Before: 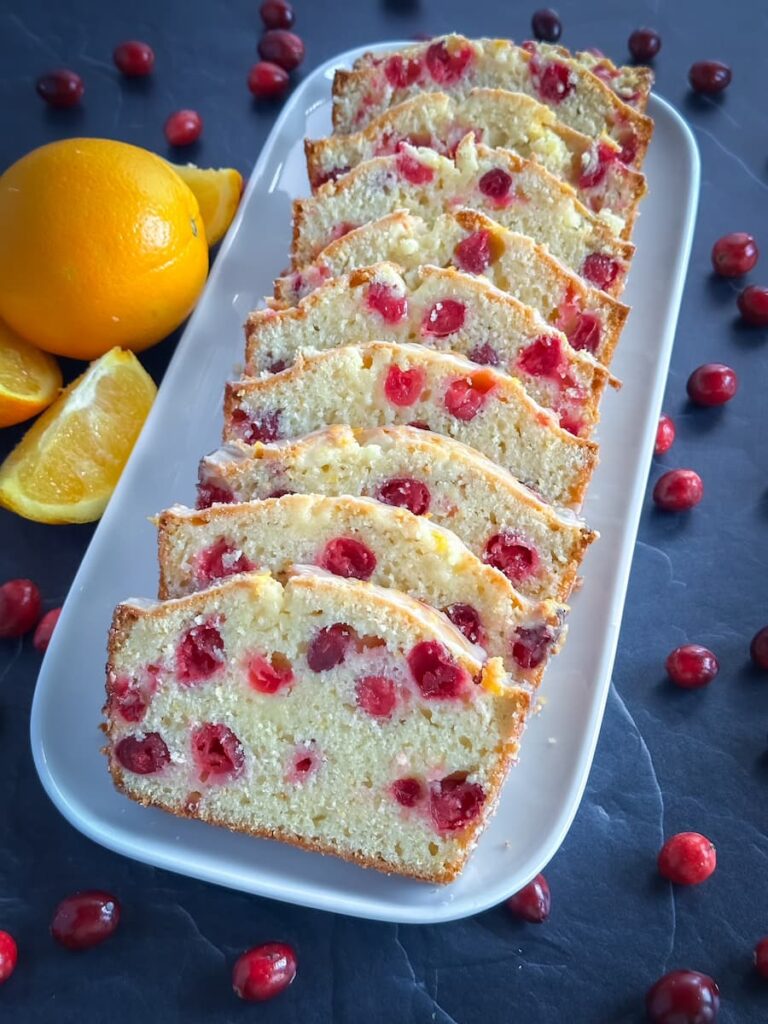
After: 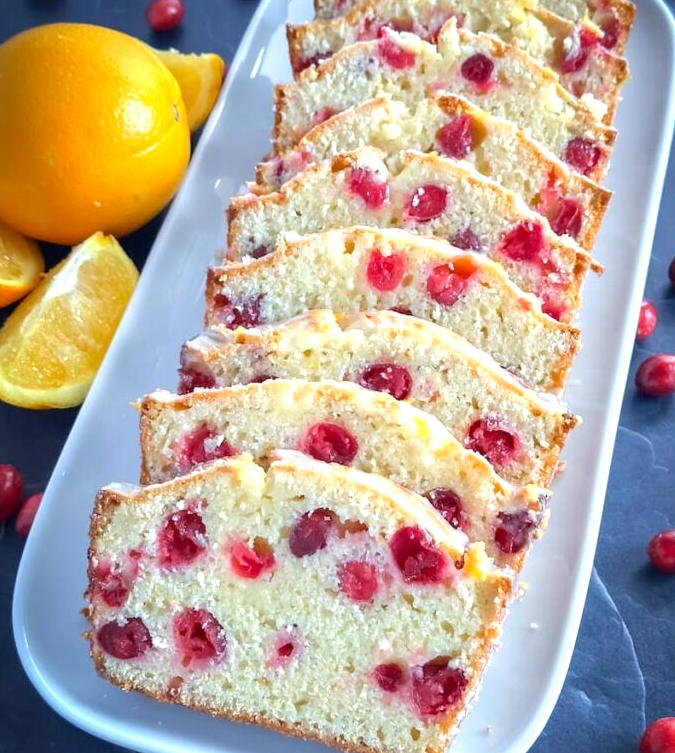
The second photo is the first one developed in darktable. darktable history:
exposure: black level correction 0.001, exposure 0.5 EV, compensate exposure bias true, compensate highlight preservation false
crop and rotate: left 2.425%, top 11.305%, right 9.6%, bottom 15.08%
